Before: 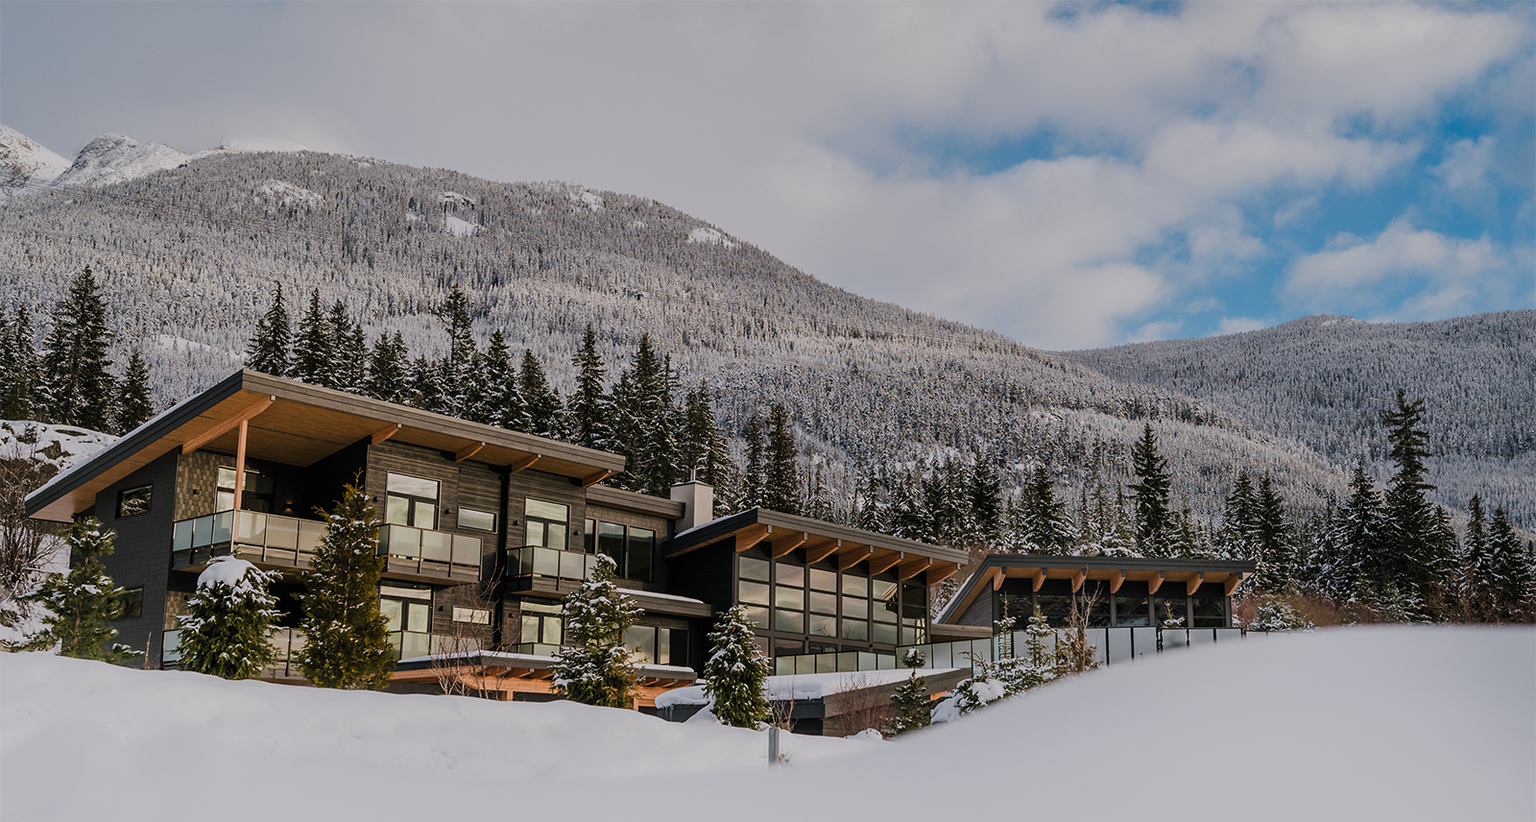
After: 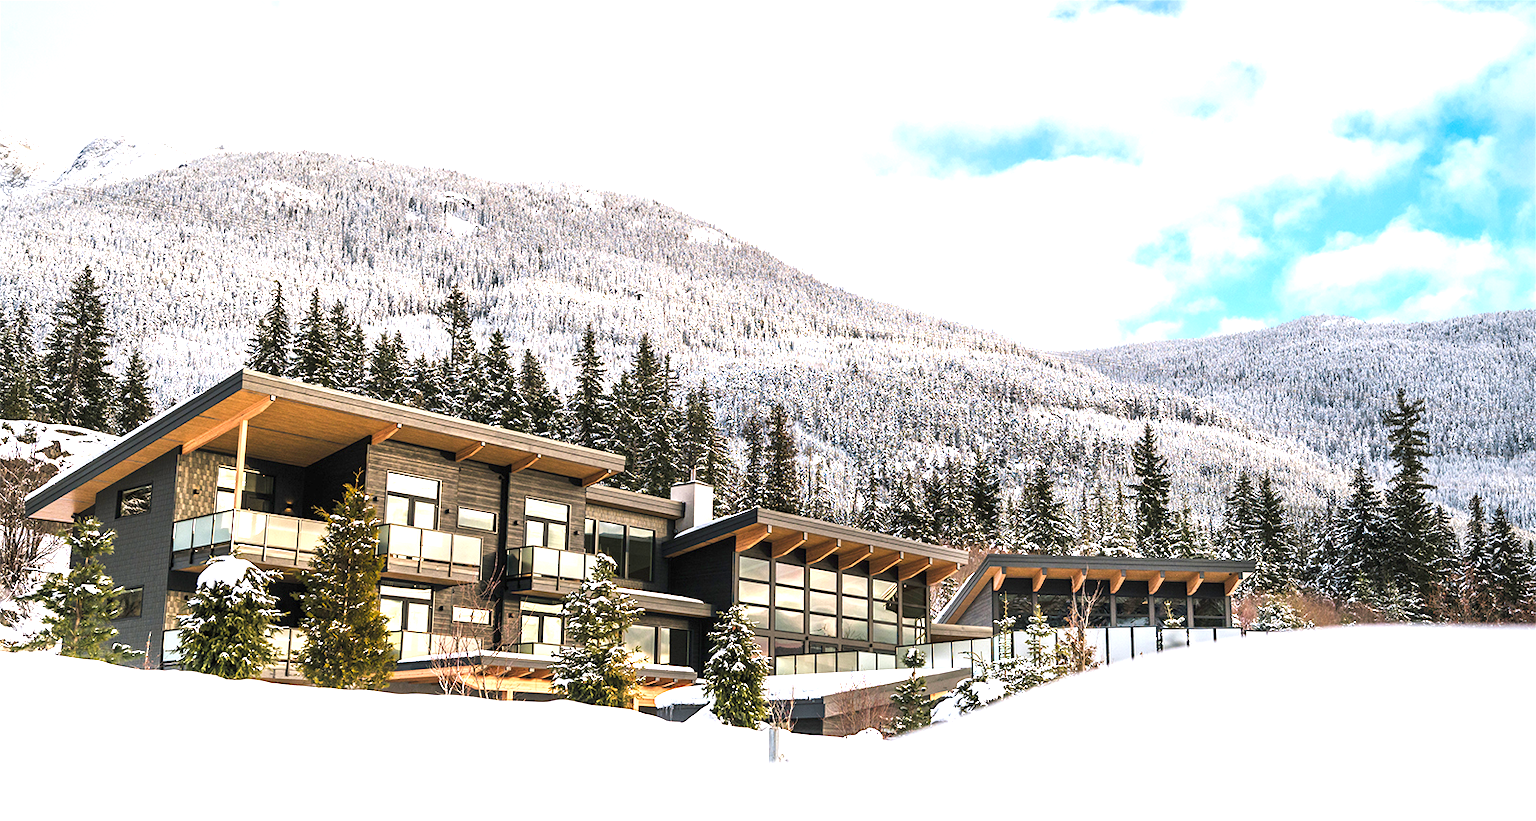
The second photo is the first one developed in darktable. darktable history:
exposure: black level correction 0, exposure 1.89 EV, compensate highlight preservation false
